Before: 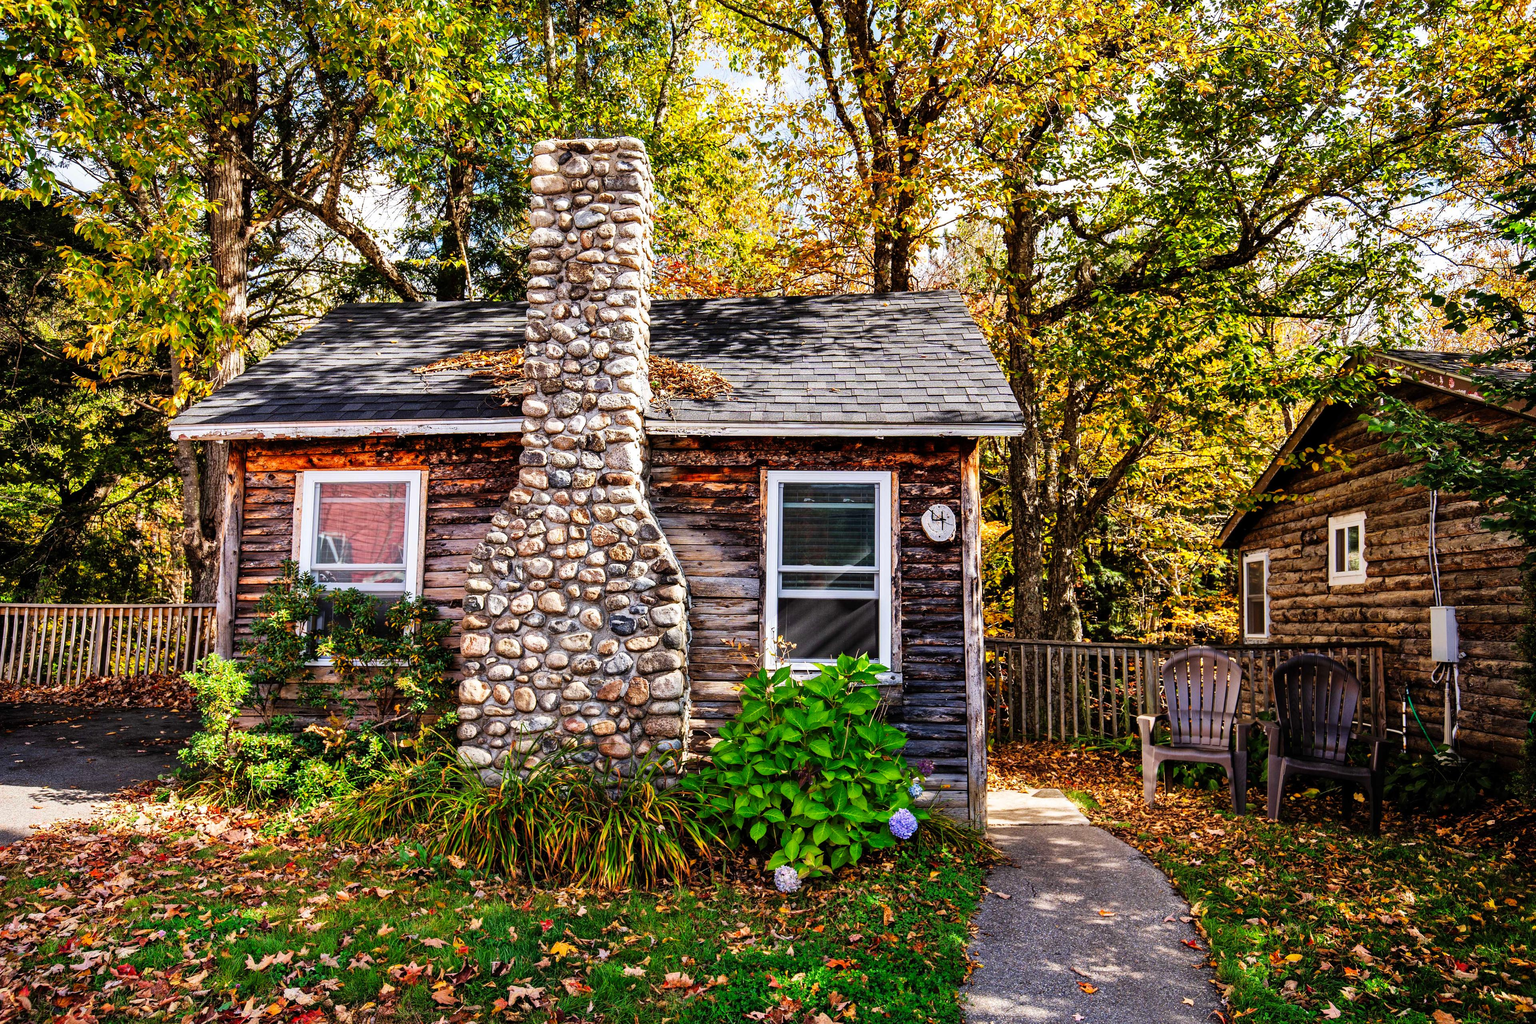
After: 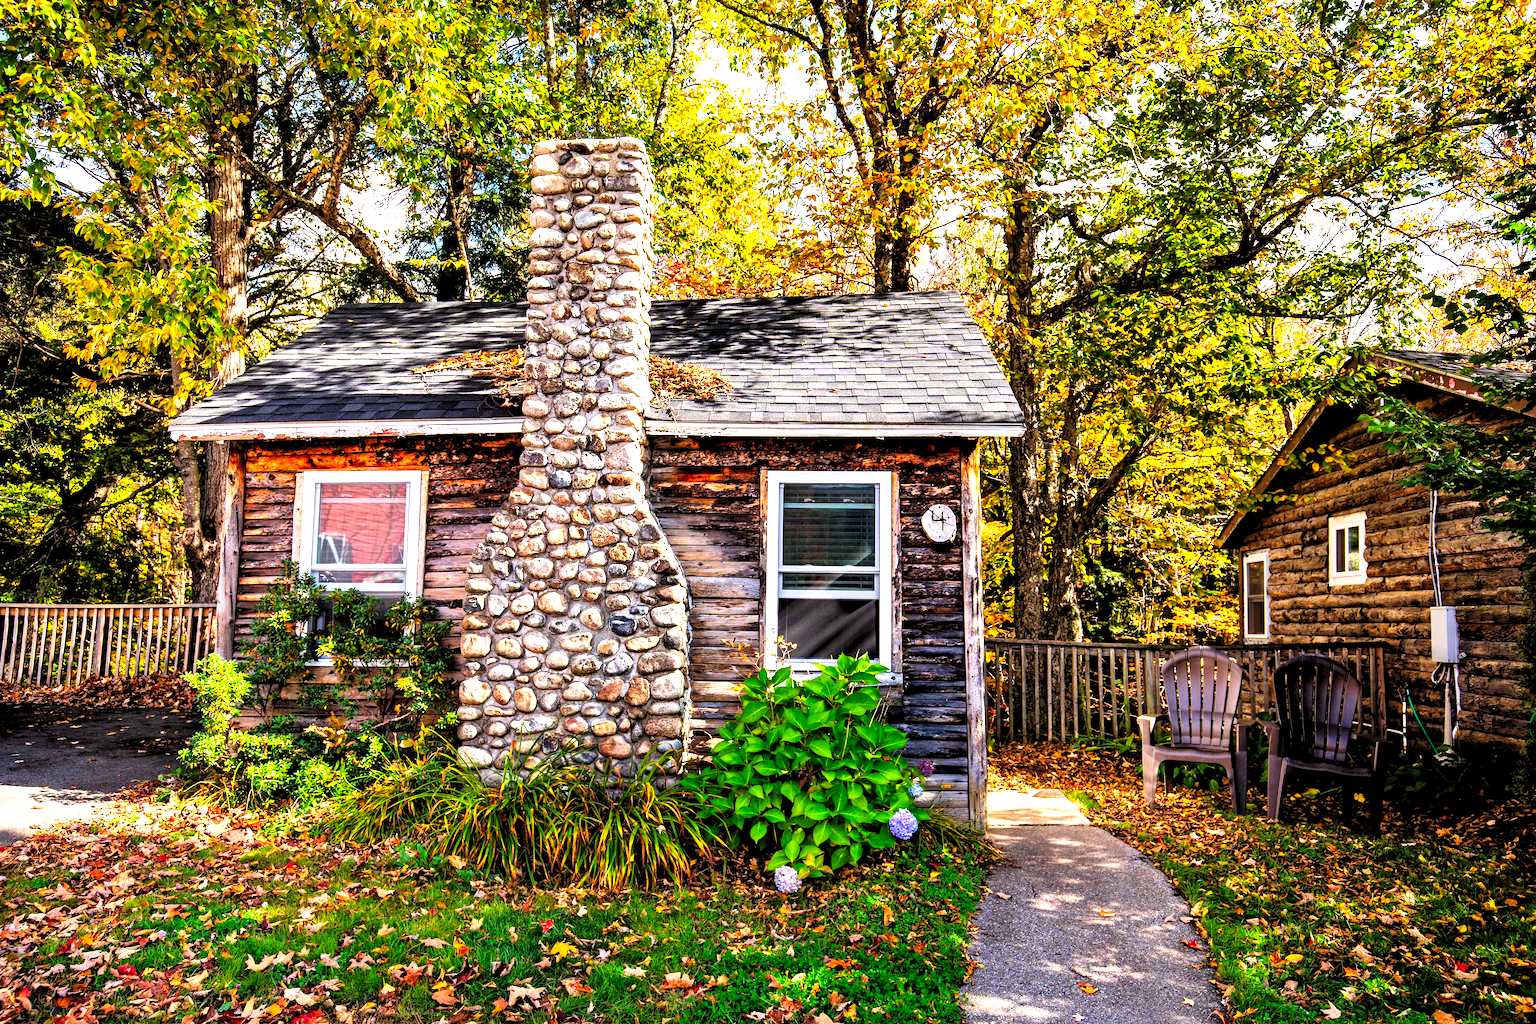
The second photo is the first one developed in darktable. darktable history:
color balance rgb: linear chroma grading › global chroma 0.333%, perceptual saturation grading › global saturation -0.075%, perceptual brilliance grading › global brilliance -17.434%, perceptual brilliance grading › highlights 28.07%, global vibrance 28.242%
levels: levels [0.044, 0.416, 0.908]
